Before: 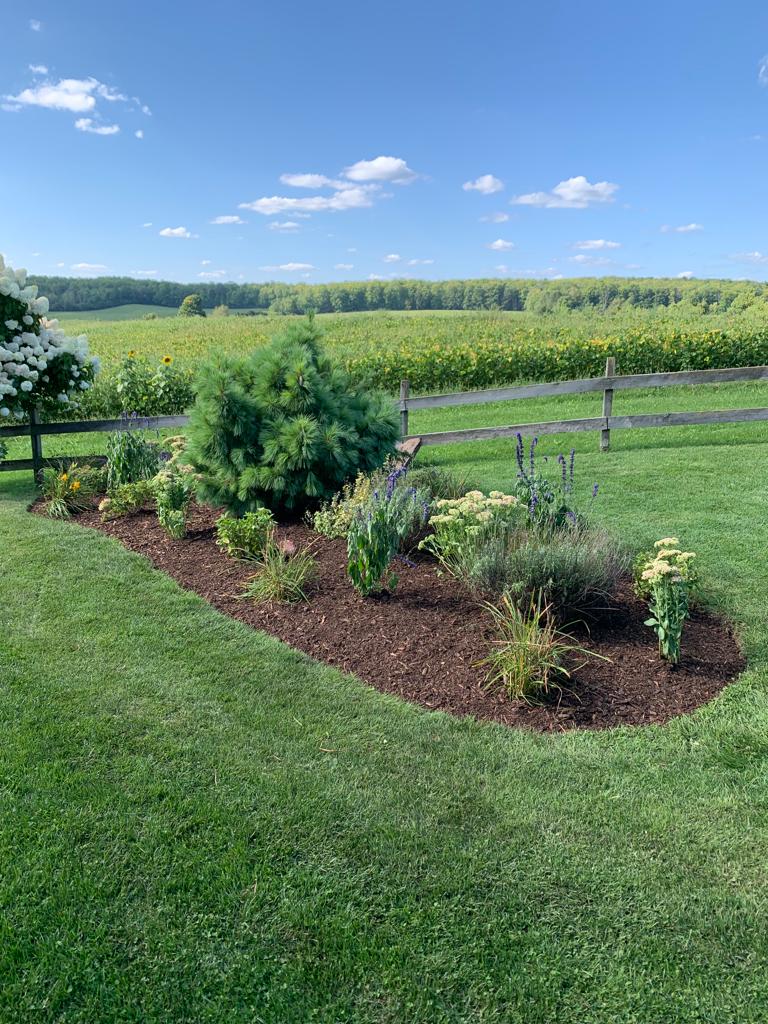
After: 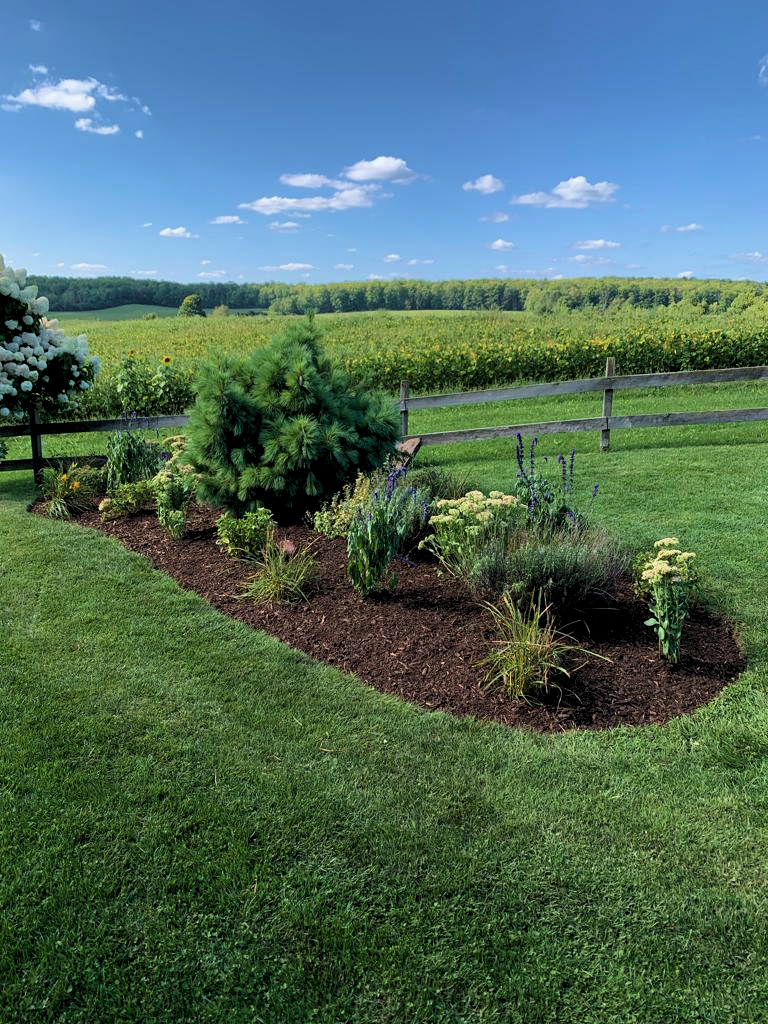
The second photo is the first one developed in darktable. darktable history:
velvia: strength 40%
levels: levels [0.116, 0.574, 1]
exposure: exposure -0.048 EV, compensate highlight preservation false
